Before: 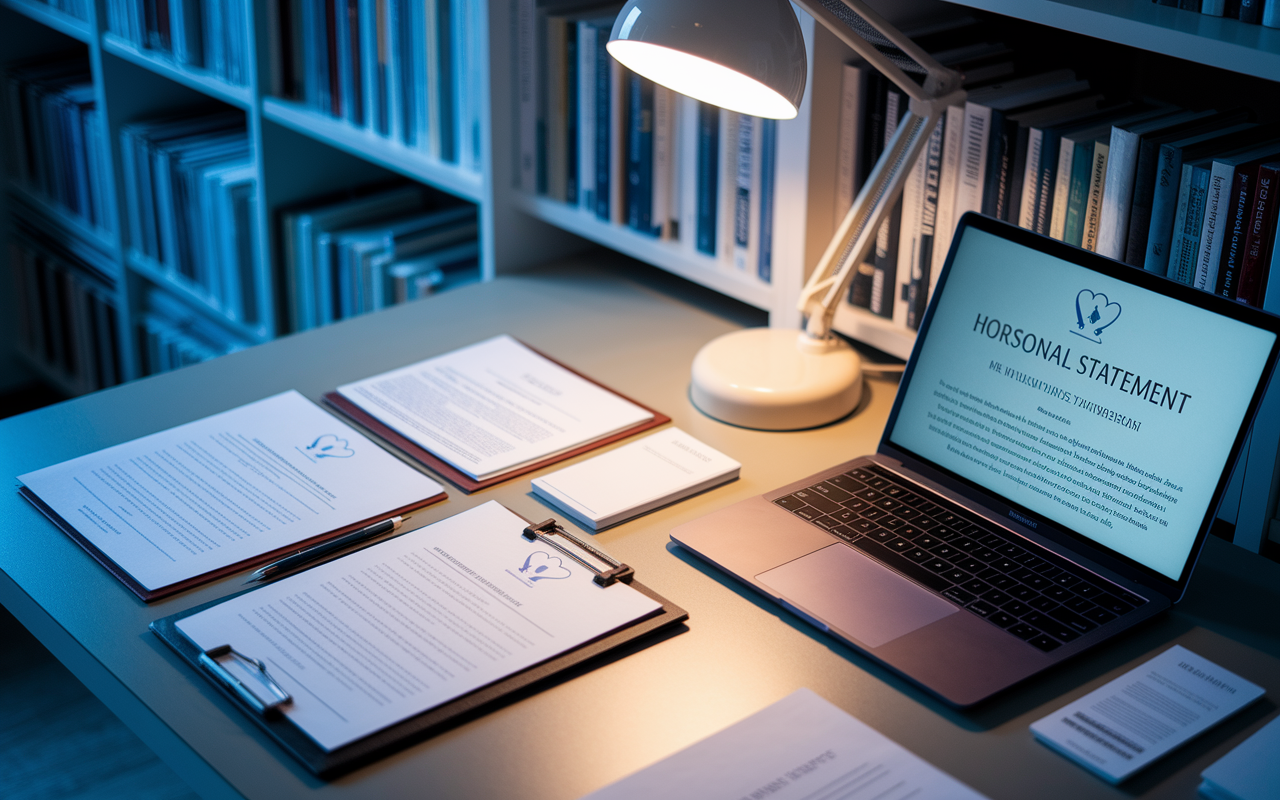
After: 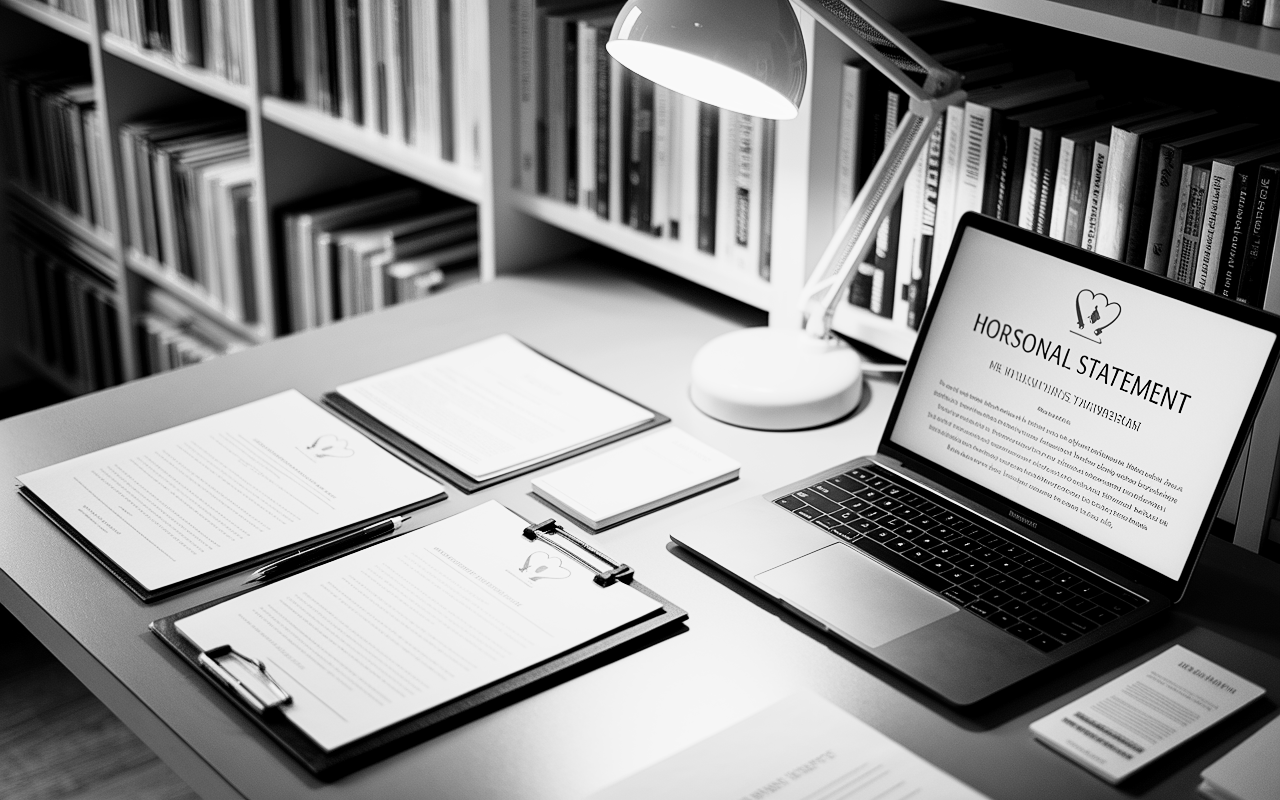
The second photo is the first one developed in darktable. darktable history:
contrast equalizer: octaves 7, y [[0.6 ×6], [0.55 ×6], [0 ×6], [0 ×6], [0 ×6]], mix 0.3
denoise (profiled): strength 1.2, preserve shadows 0, a [-1, 0, 0], y [[0.5 ×7] ×4, [0 ×7], [0.5 ×7]], compensate highlight preservation false
monochrome: on, module defaults
sharpen: amount 0.2
rgb curve: curves: ch0 [(0, 0) (0.21, 0.15) (0.24, 0.21) (0.5, 0.75) (0.75, 0.96) (0.89, 0.99) (1, 1)]; ch1 [(0, 0.02) (0.21, 0.13) (0.25, 0.2) (0.5, 0.67) (0.75, 0.9) (0.89, 0.97) (1, 1)]; ch2 [(0, 0.02) (0.21, 0.13) (0.25, 0.2) (0.5, 0.67) (0.75, 0.9) (0.89, 0.97) (1, 1)], compensate middle gray true
color balance rgb: contrast -30%
